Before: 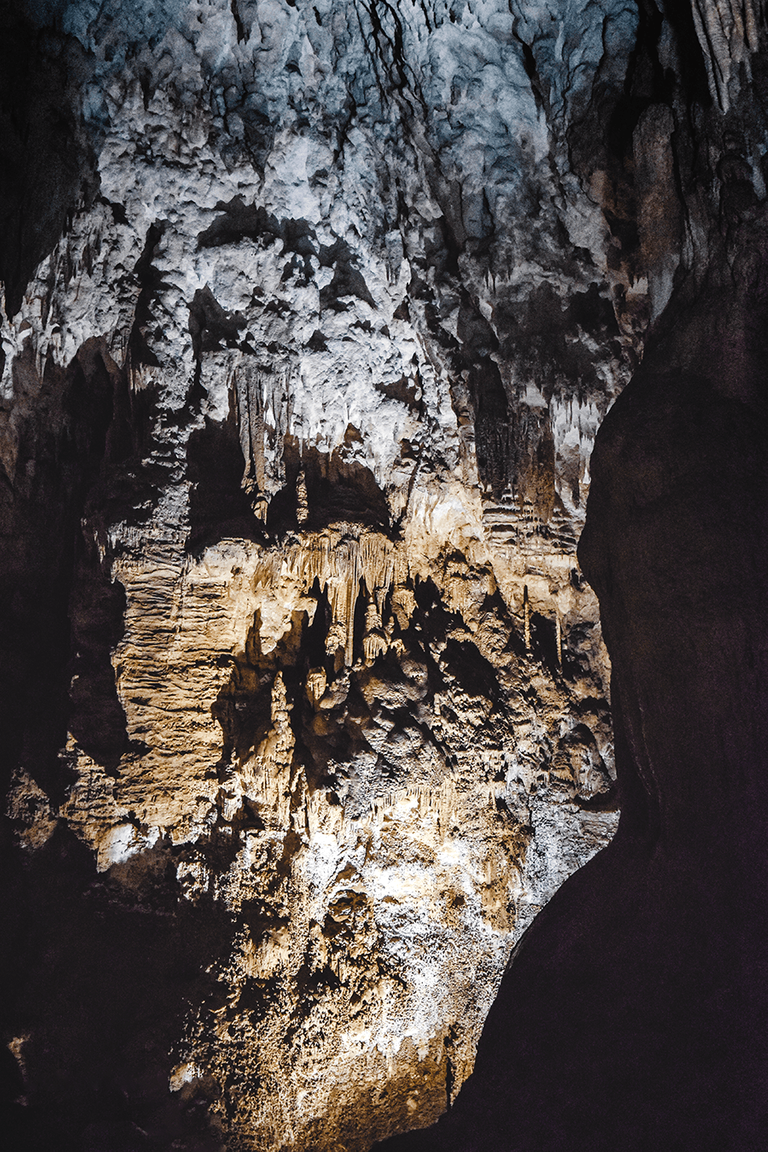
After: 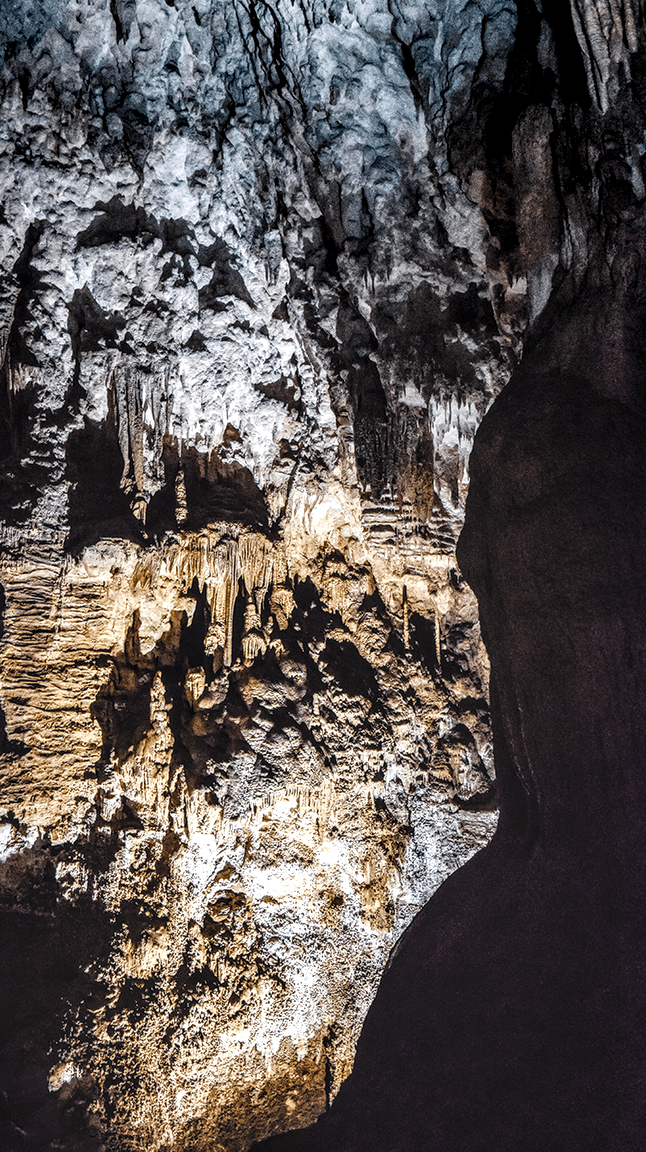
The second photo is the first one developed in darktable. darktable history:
local contrast: detail 160%
crop: left 15.849%
